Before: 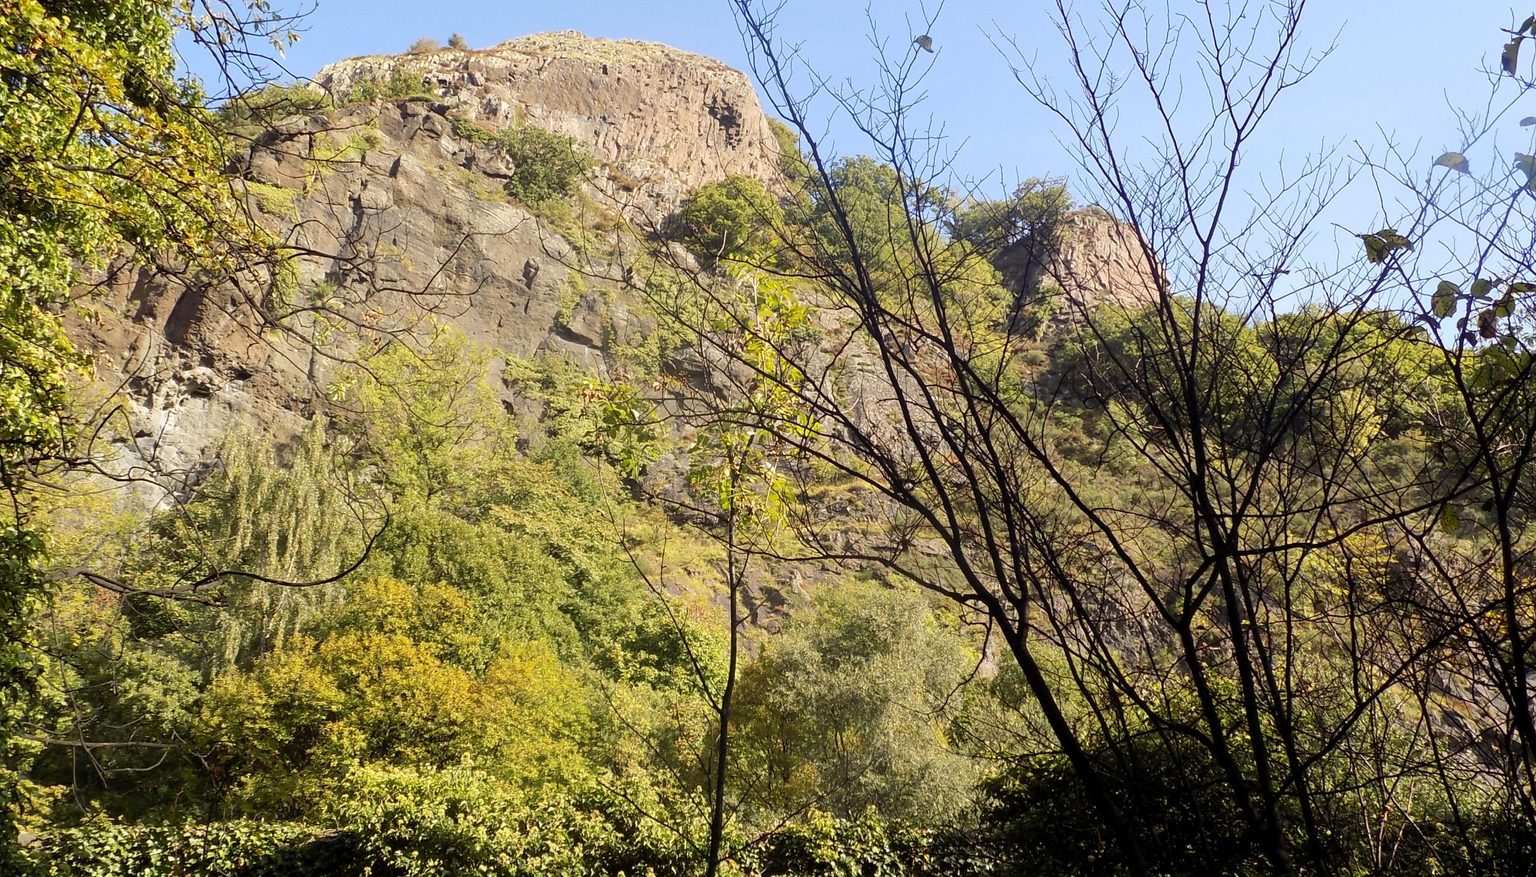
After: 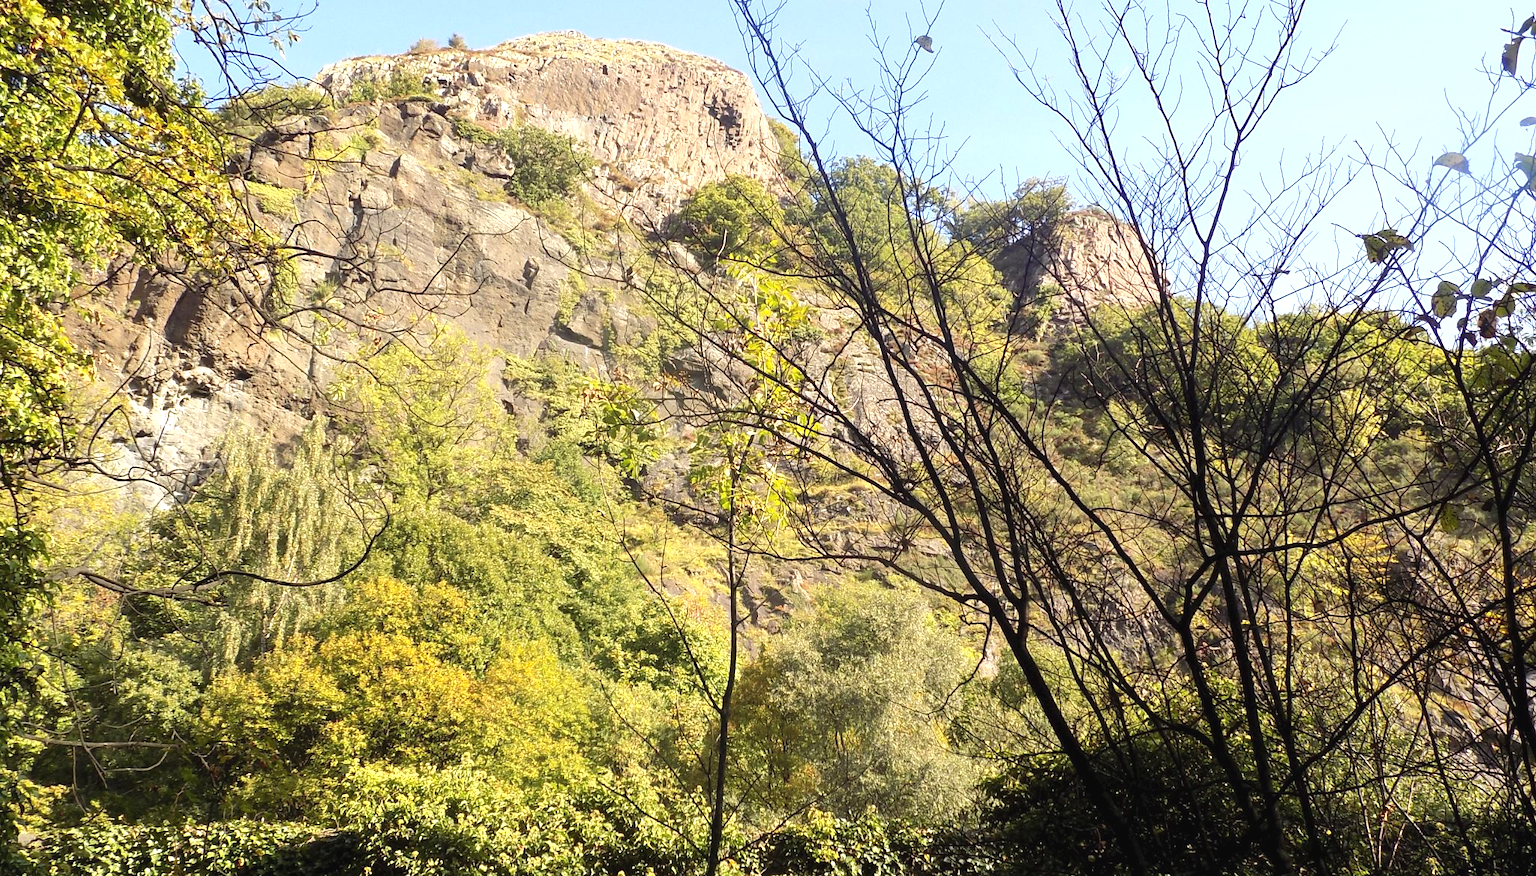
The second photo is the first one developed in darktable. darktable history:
exposure: black level correction -0.002, exposure 0.545 EV, compensate exposure bias true, compensate highlight preservation false
